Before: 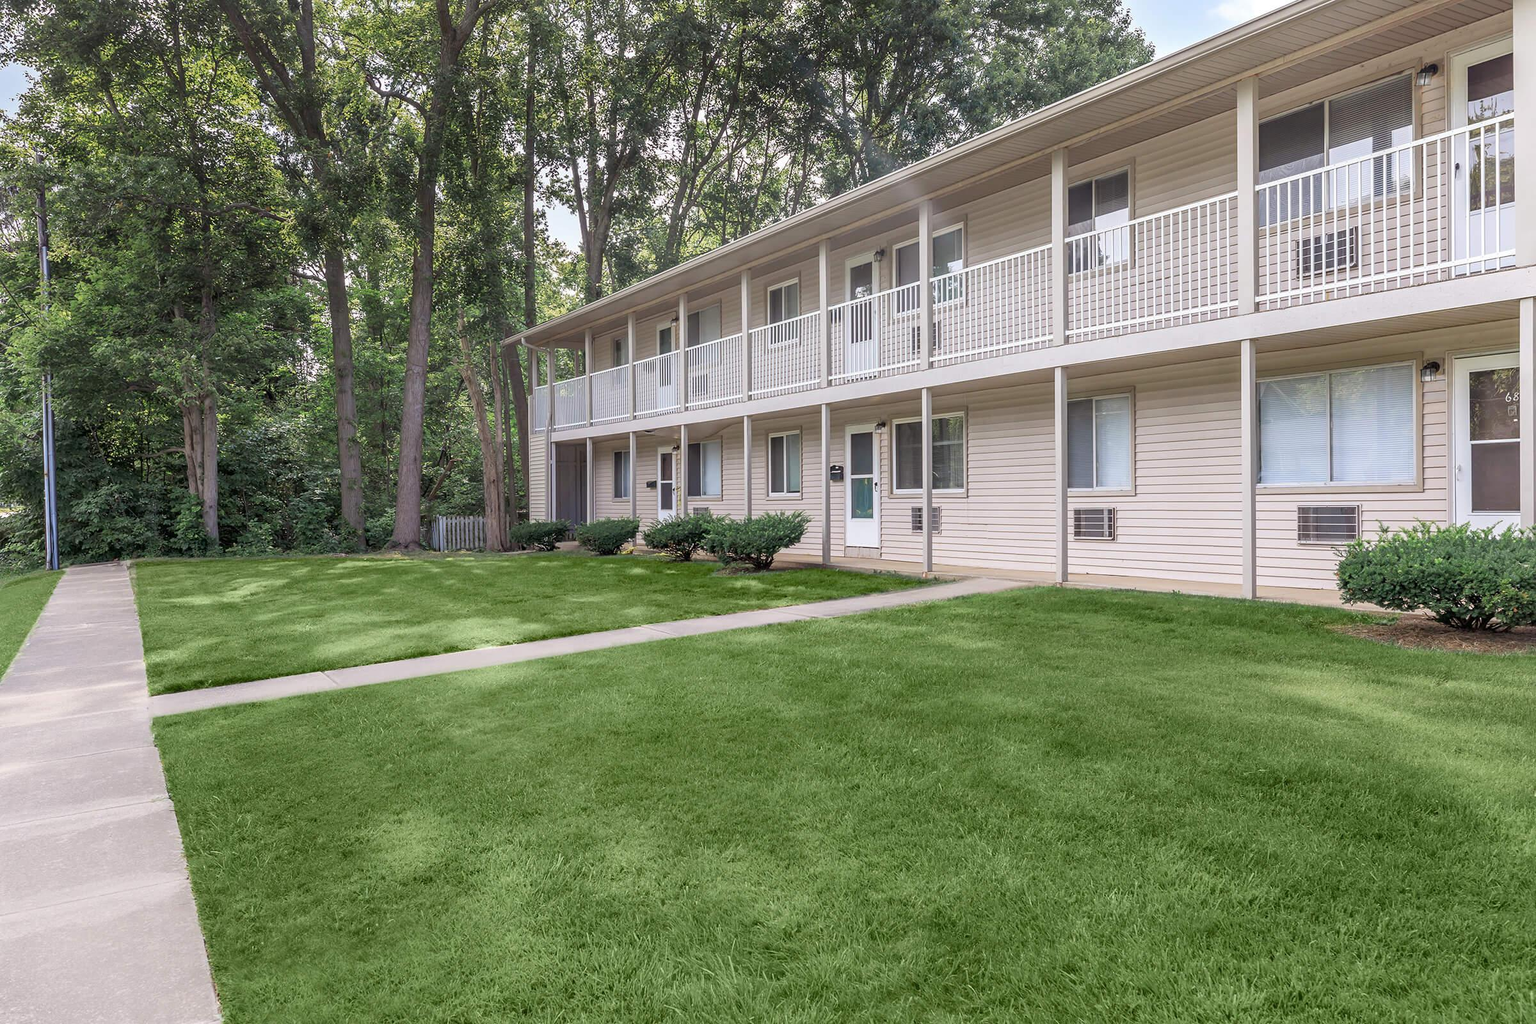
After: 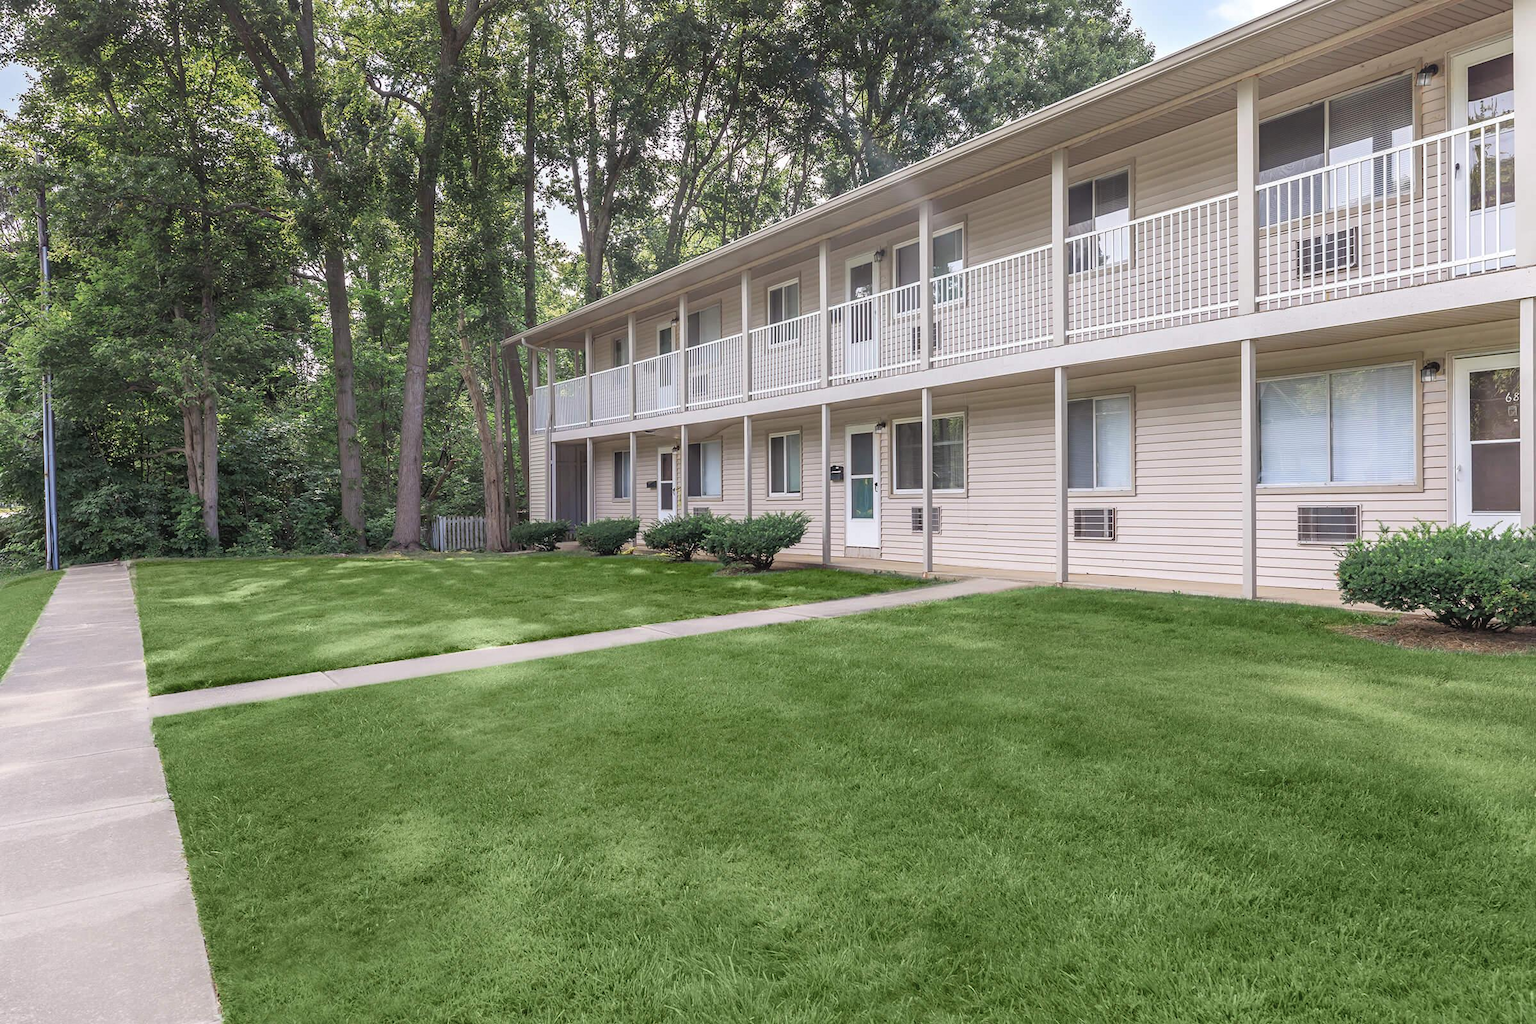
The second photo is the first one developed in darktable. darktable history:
color balance rgb: global offset › luminance 0.474%, global offset › hue 168.68°, perceptual saturation grading › global saturation -0.113%, global vibrance 0.683%
